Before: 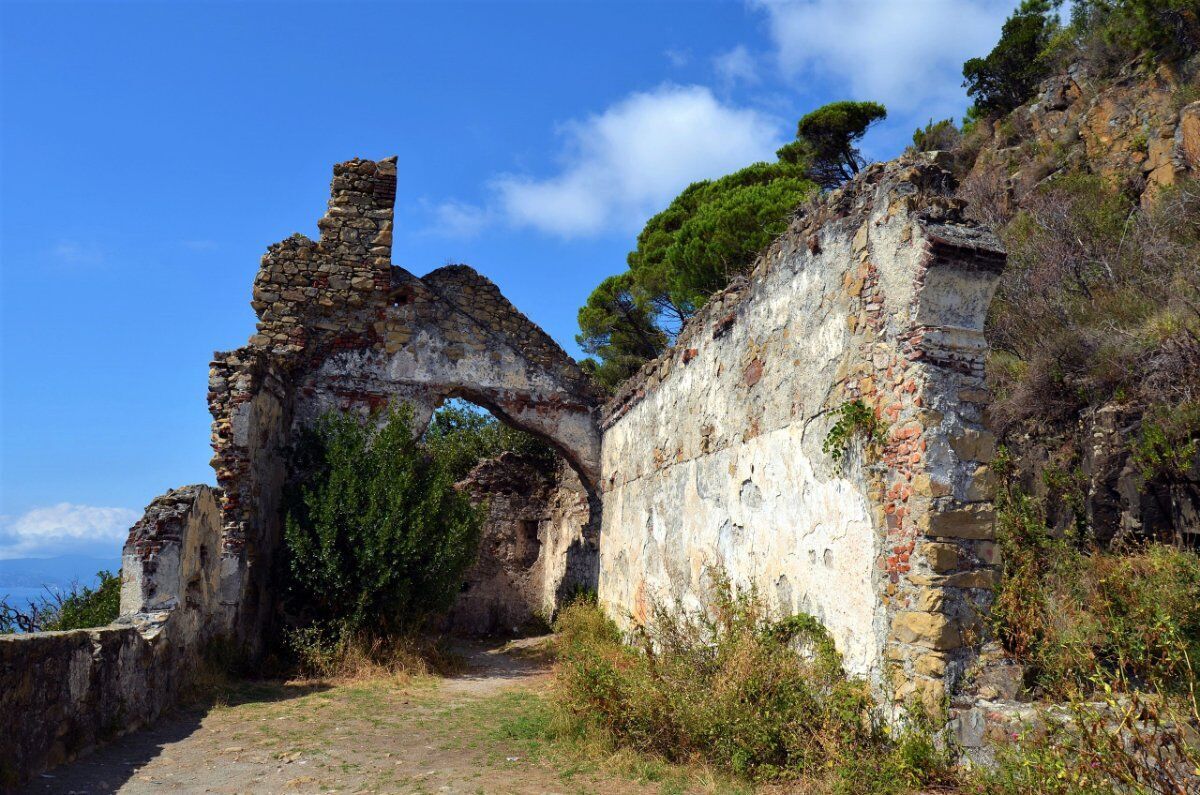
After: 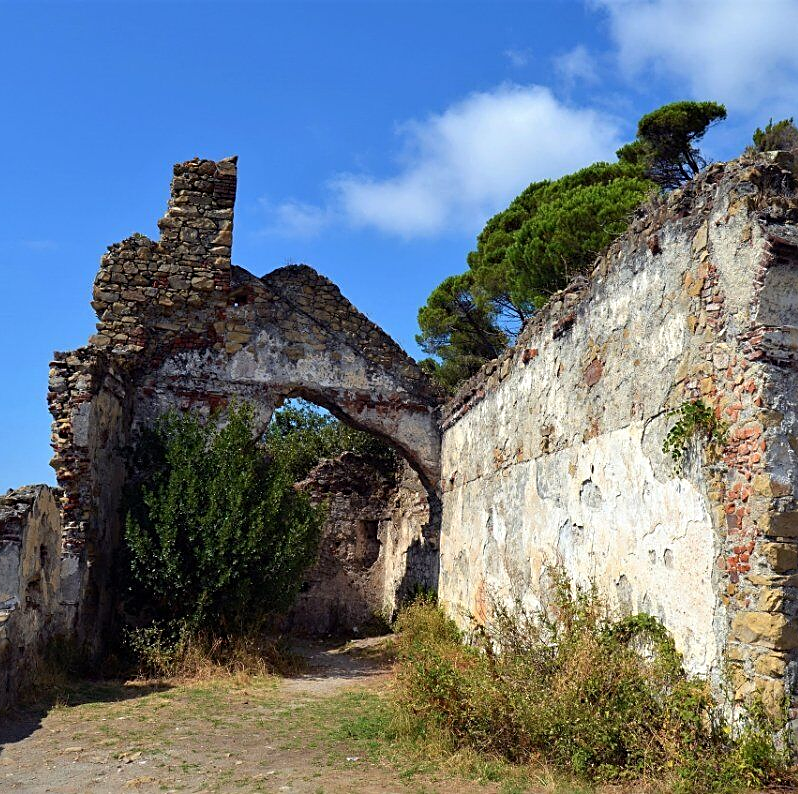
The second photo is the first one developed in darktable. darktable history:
sharpen: on, module defaults
crop and rotate: left 13.372%, right 20.05%
